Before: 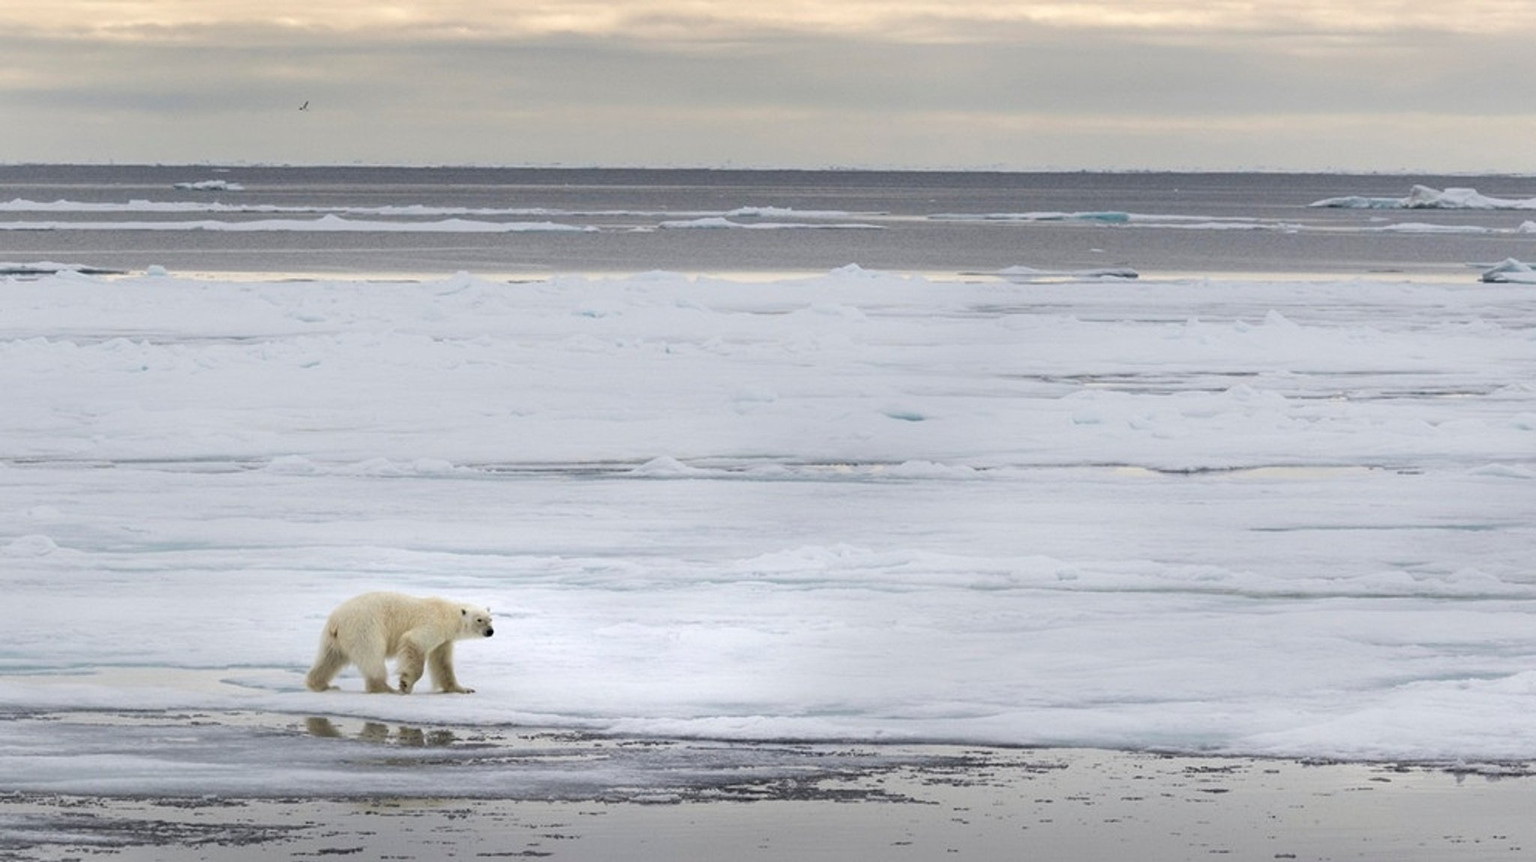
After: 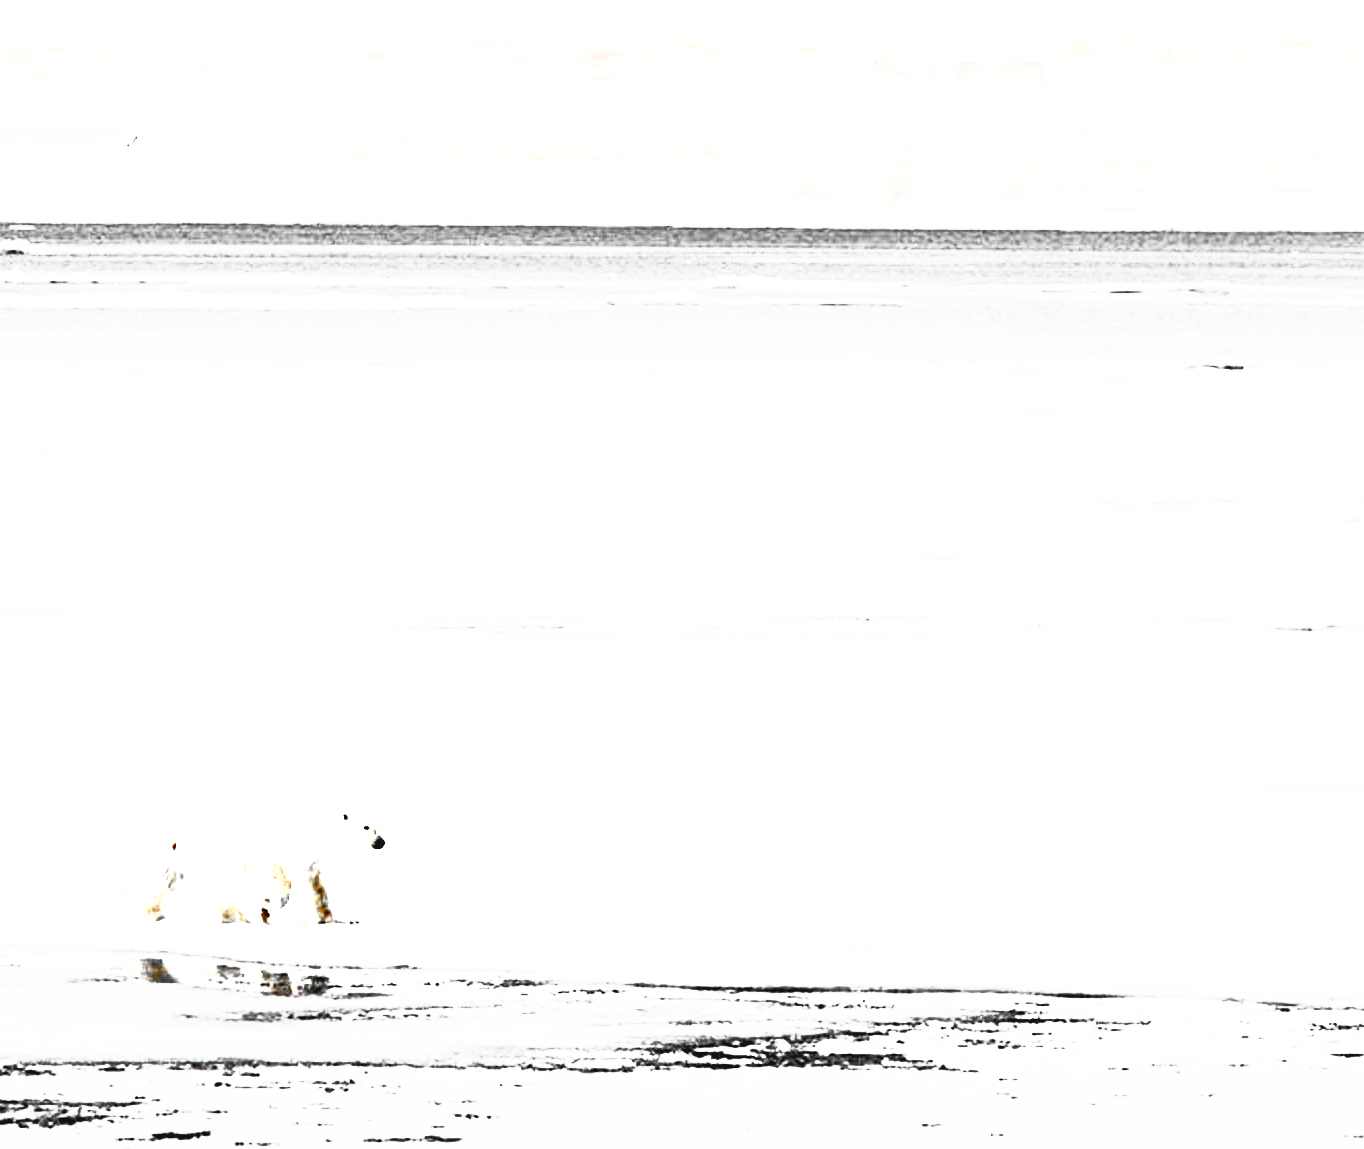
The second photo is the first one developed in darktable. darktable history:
crop and rotate: left 13.363%, right 20.032%
contrast brightness saturation: contrast 0.995, brightness 0.993, saturation 0.988
color zones: curves: ch0 [(0, 0.497) (0.096, 0.361) (0.221, 0.538) (0.429, 0.5) (0.571, 0.5) (0.714, 0.5) (0.857, 0.5) (1, 0.497)]; ch1 [(0, 0.5) (0.143, 0.5) (0.257, -0.002) (0.429, 0.04) (0.571, -0.001) (0.714, -0.015) (0.857, 0.024) (1, 0.5)]
exposure: black level correction 0.058, compensate highlight preservation false
base curve: curves: ch0 [(0, 0) (0.007, 0.004) (0.027, 0.03) (0.046, 0.07) (0.207, 0.54) (0.442, 0.872) (0.673, 0.972) (1, 1)], preserve colors none
